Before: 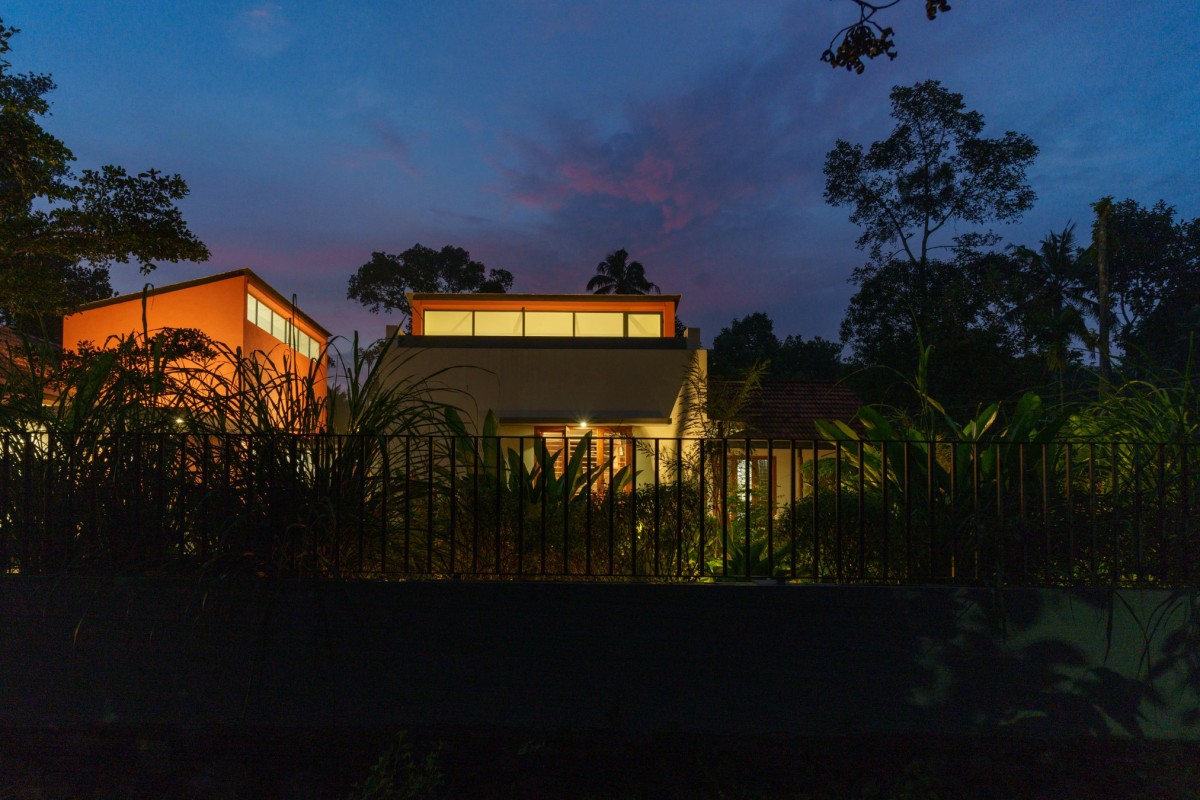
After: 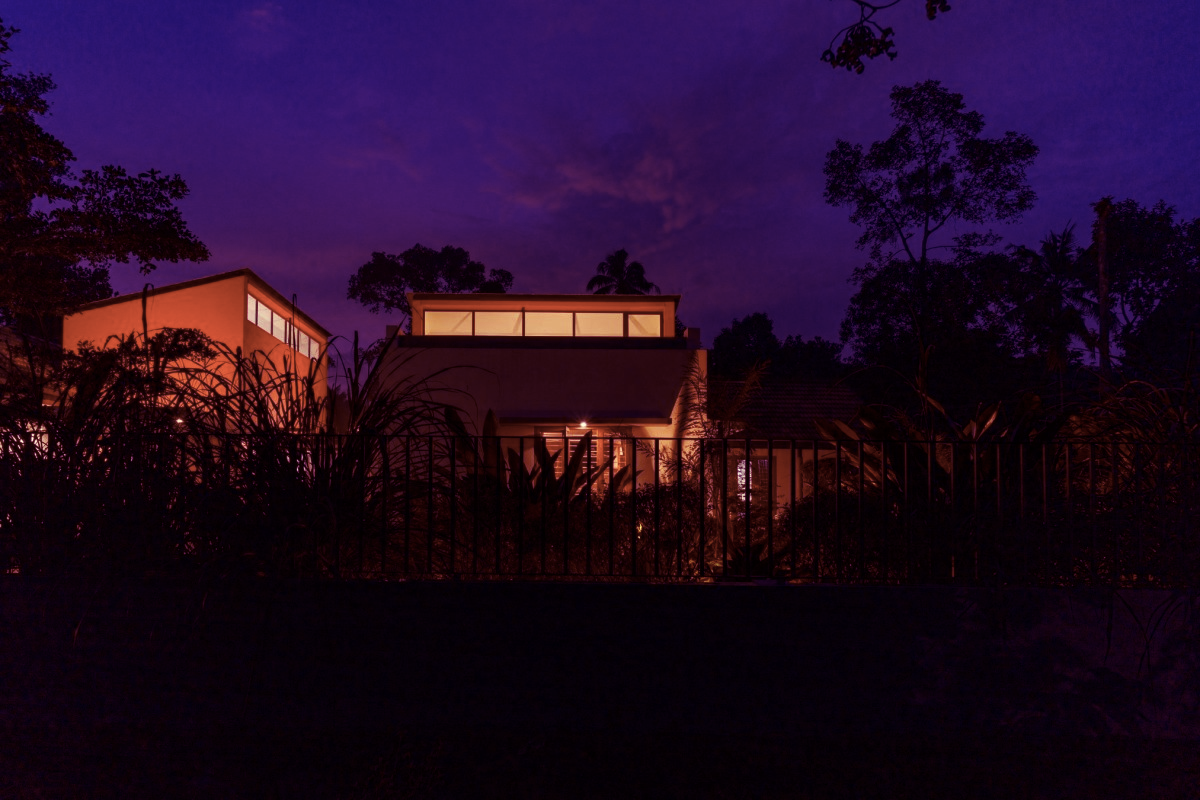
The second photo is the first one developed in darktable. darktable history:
color balance: mode lift, gamma, gain (sRGB), lift [1, 1, 0.101, 1]
color calibration: output colorfulness [0, 0.315, 0, 0], x 0.341, y 0.355, temperature 5166 K
contrast brightness saturation: contrast 0.1, saturation -0.36
